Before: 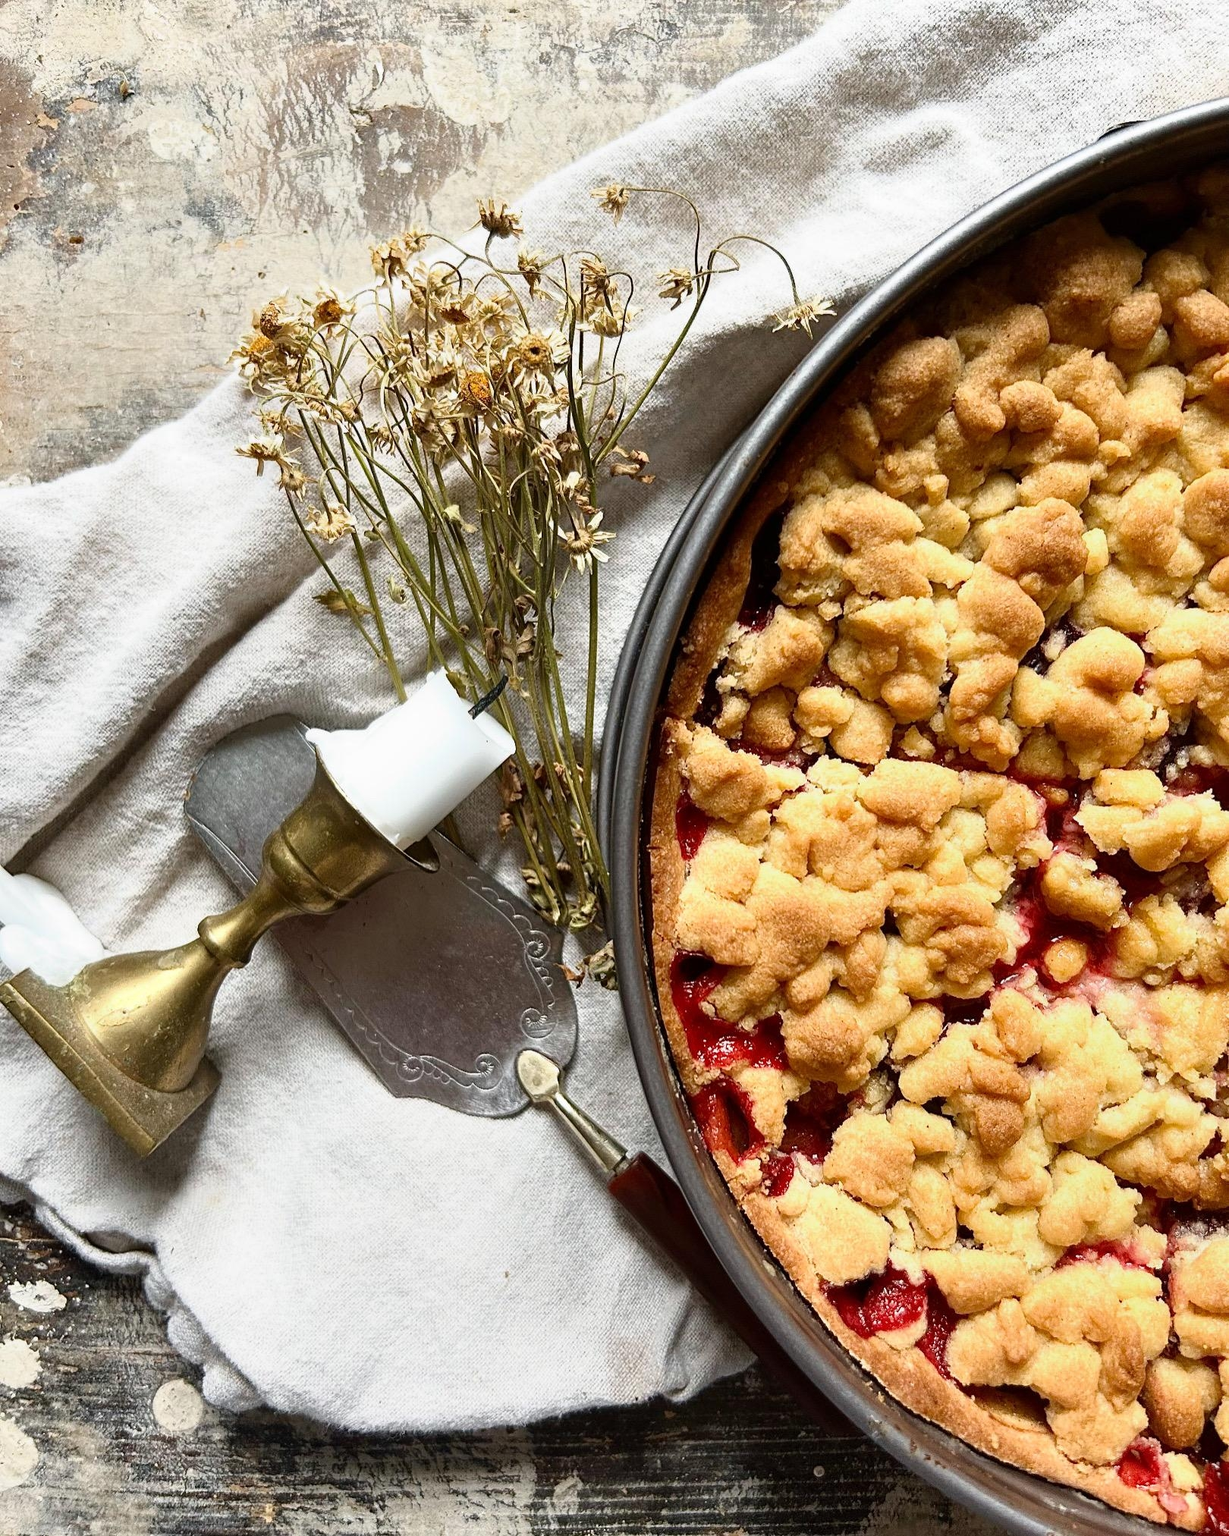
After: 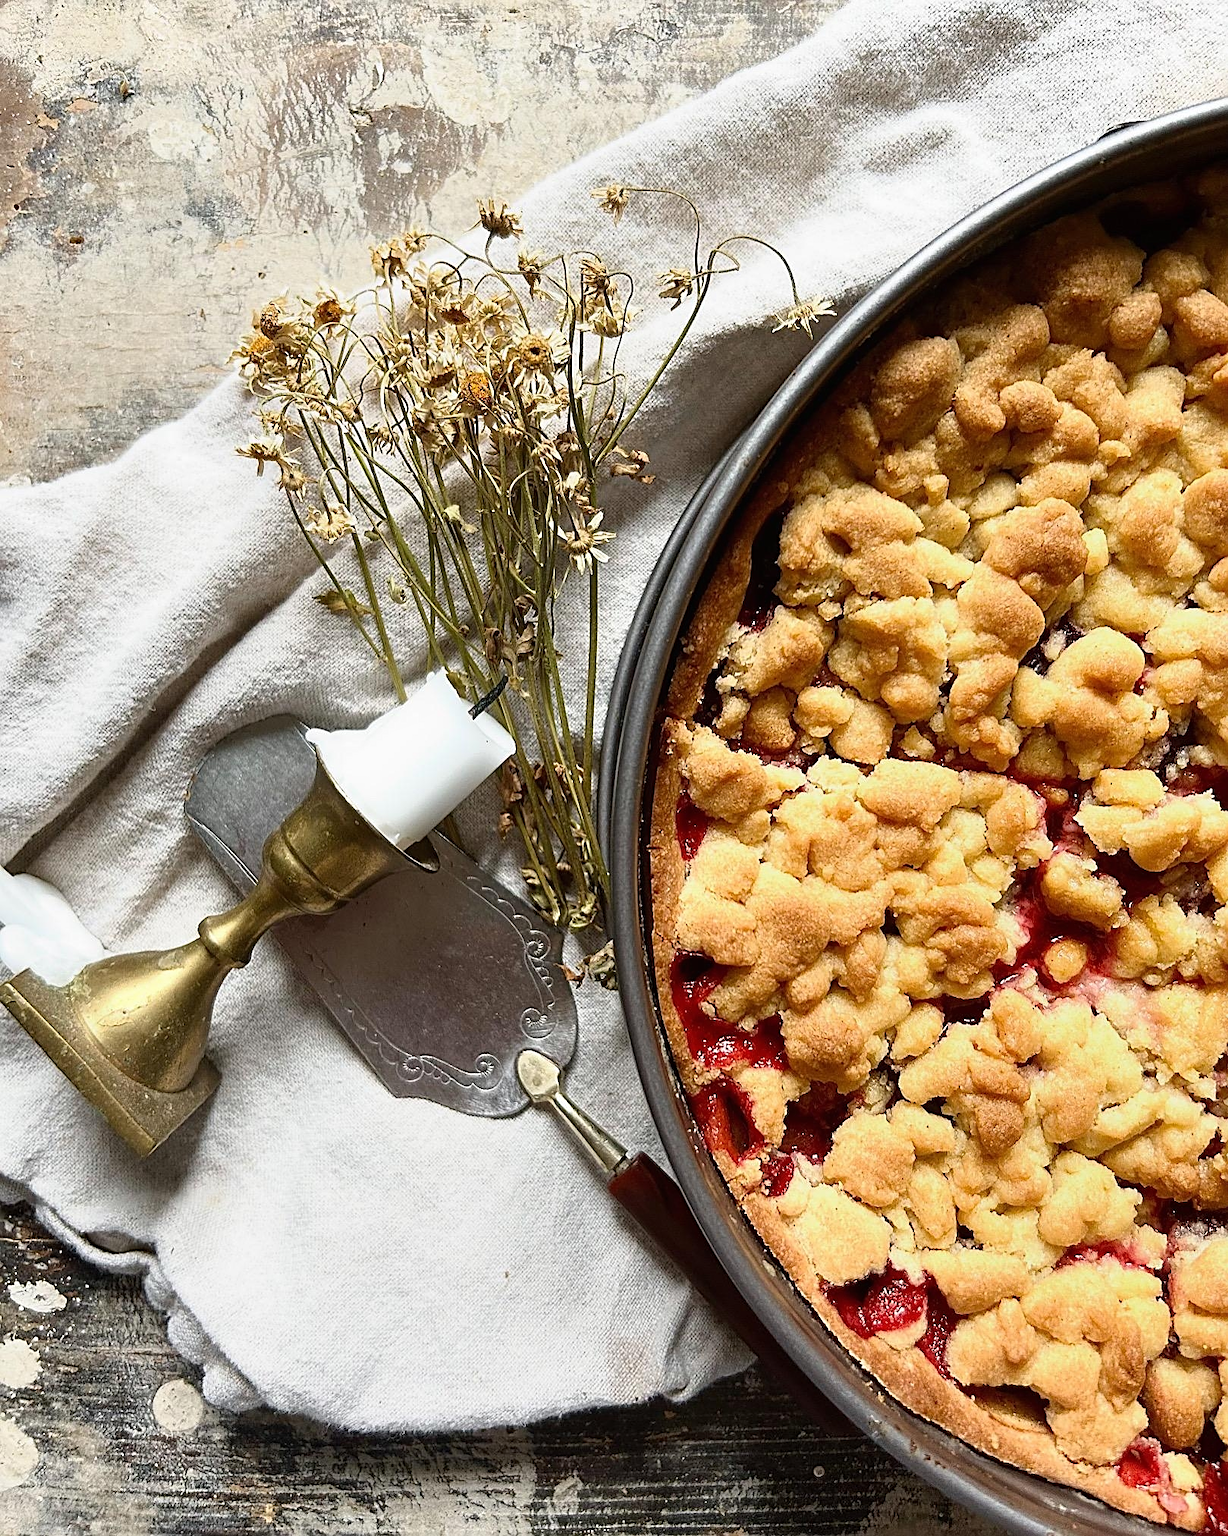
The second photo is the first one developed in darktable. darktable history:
local contrast: mode bilateral grid, contrast 100, coarseness 100, detail 94%, midtone range 0.2
sharpen: on, module defaults
